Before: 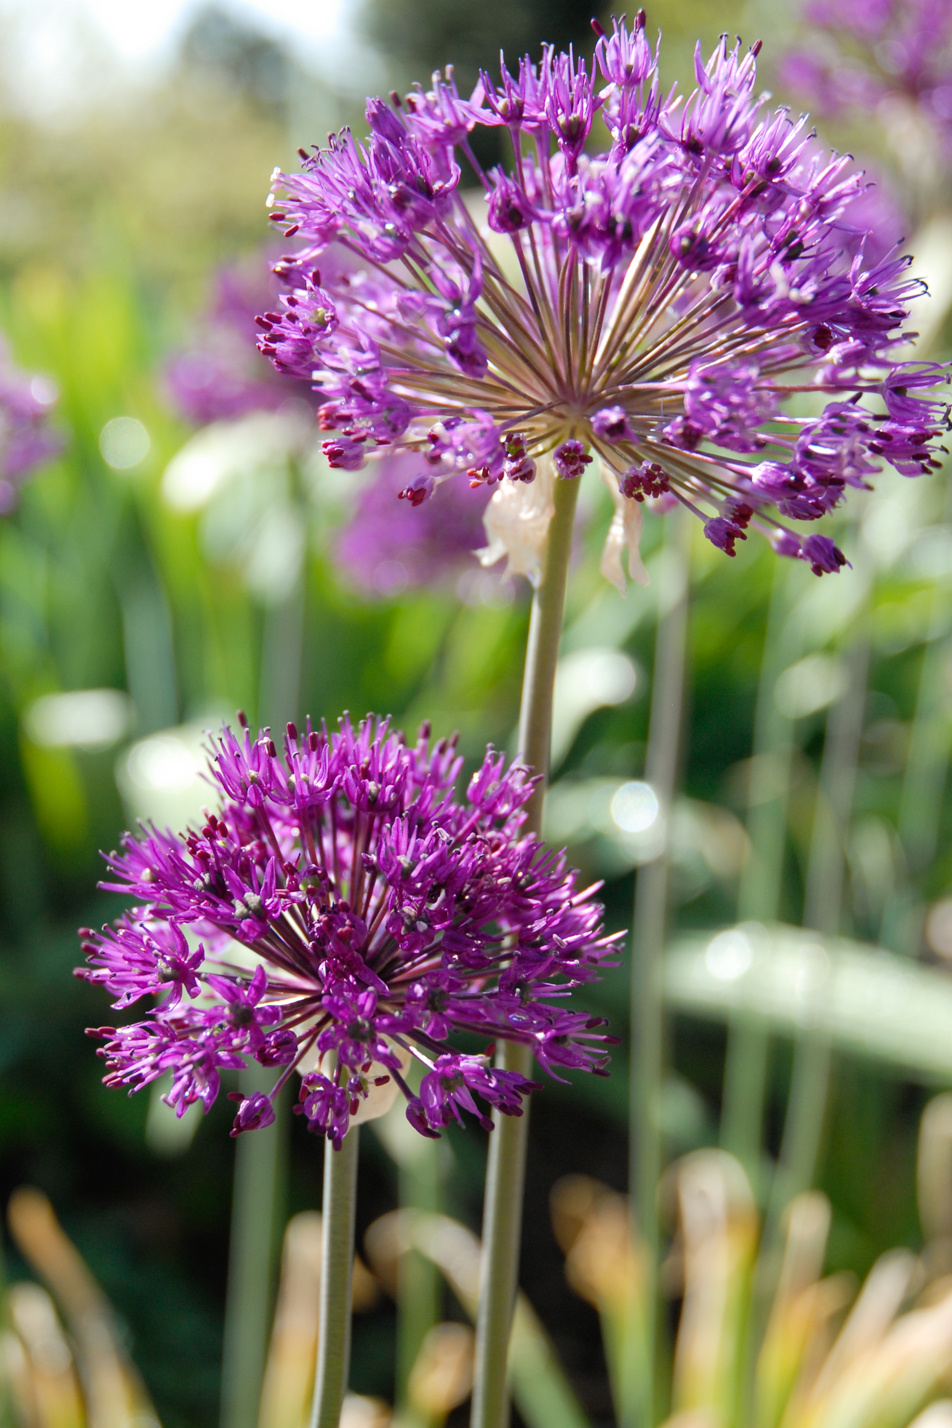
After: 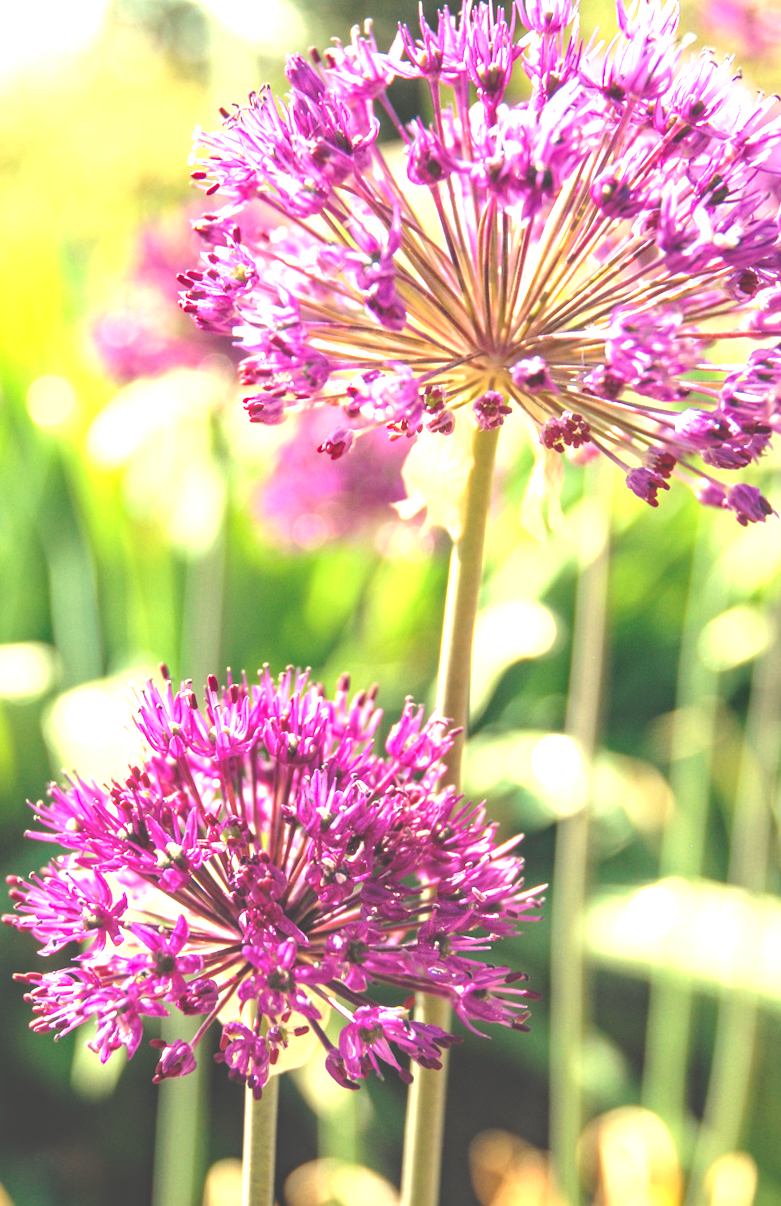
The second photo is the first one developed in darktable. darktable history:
haze removal: compatibility mode true, adaptive false
crop and rotate: left 7.196%, top 4.574%, right 10.605%, bottom 13.178%
white balance: red 1.08, blue 0.791
local contrast: detail 130%
contrast brightness saturation: contrast 0.04, saturation 0.07
rotate and perspective: lens shift (horizontal) -0.055, automatic cropping off
exposure: black level correction -0.023, exposure 1.397 EV, compensate highlight preservation false
